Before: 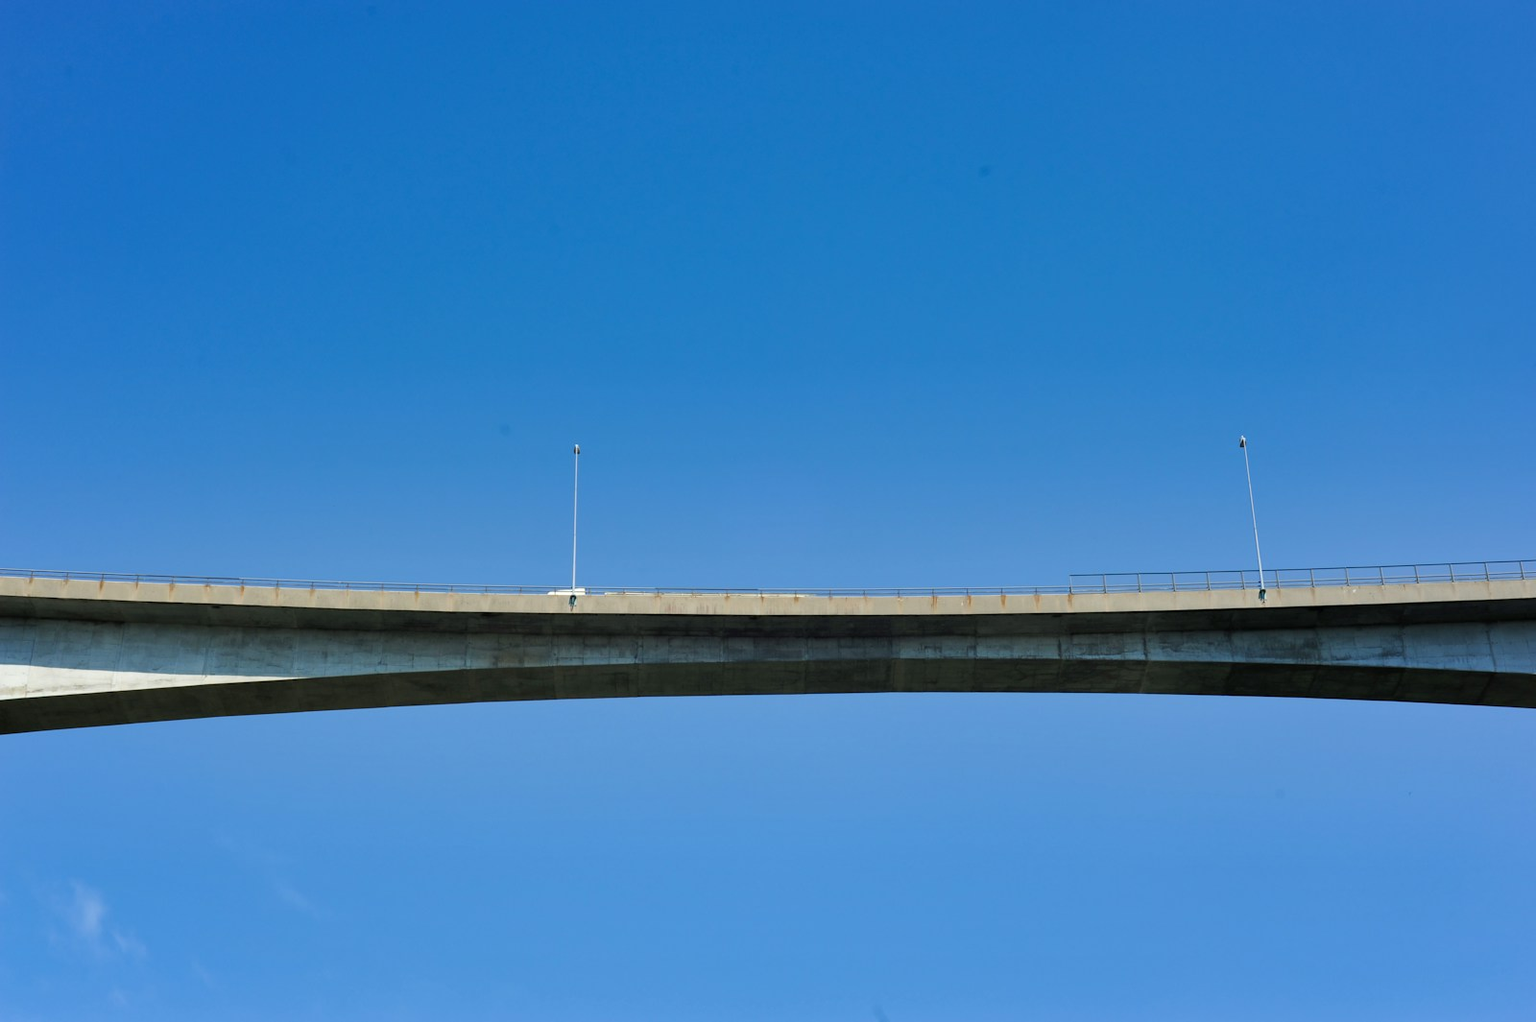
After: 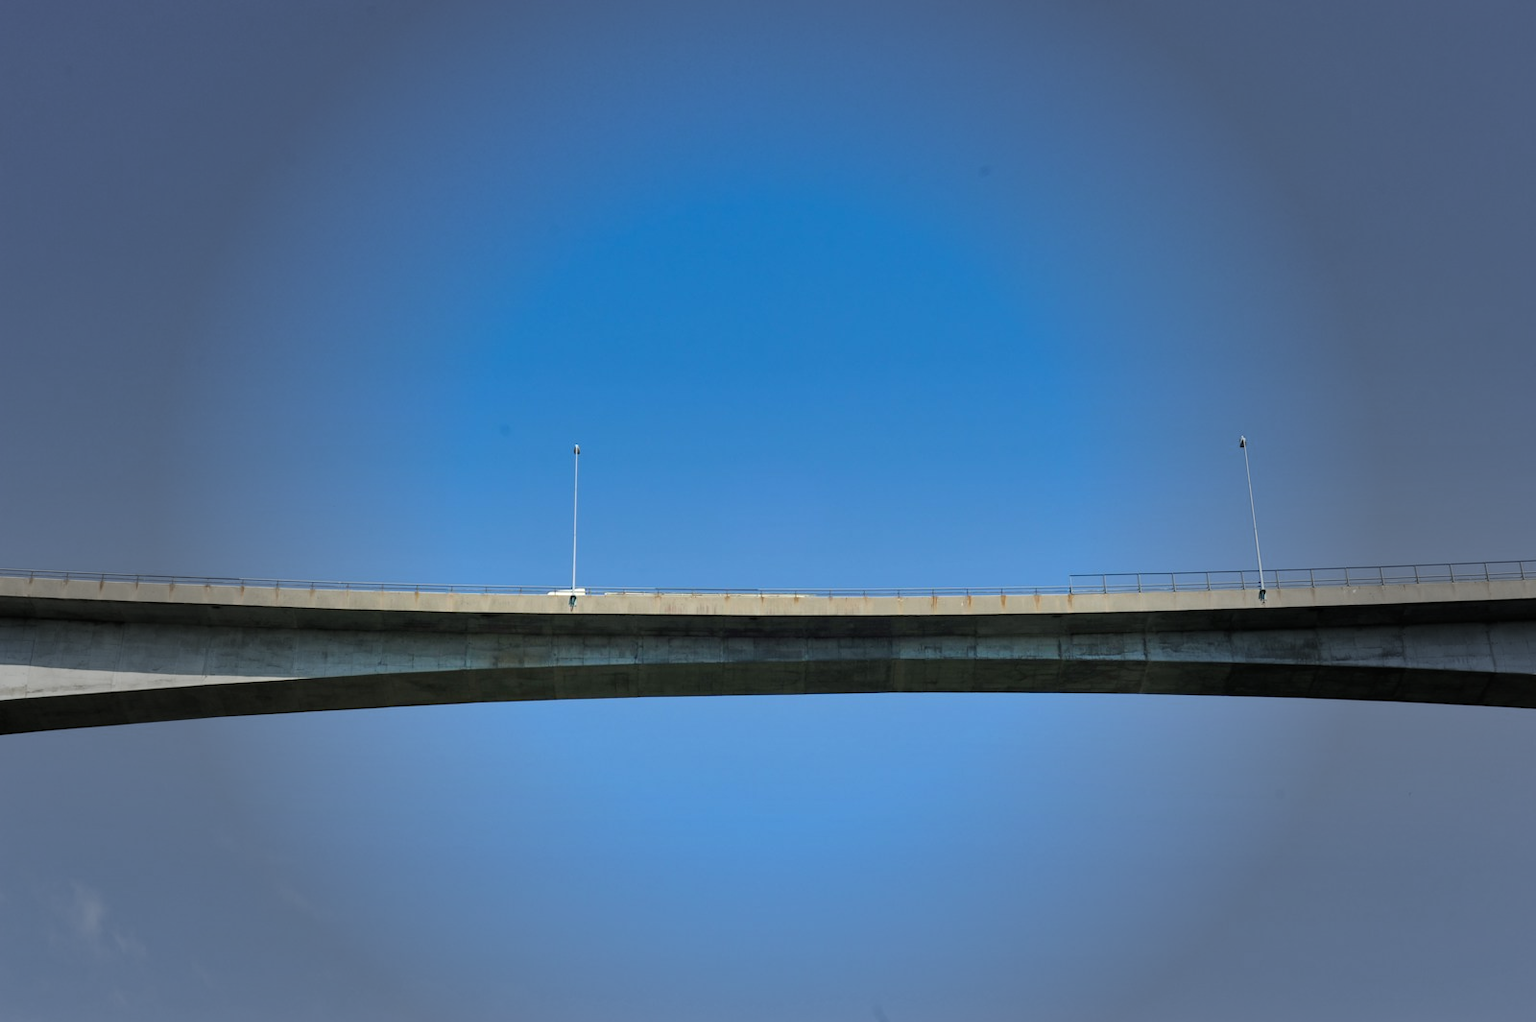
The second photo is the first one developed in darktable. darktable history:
vignetting: fall-off start 40%, fall-off radius 40%
shadows and highlights: shadows 52.34, highlights -28.23, soften with gaussian
